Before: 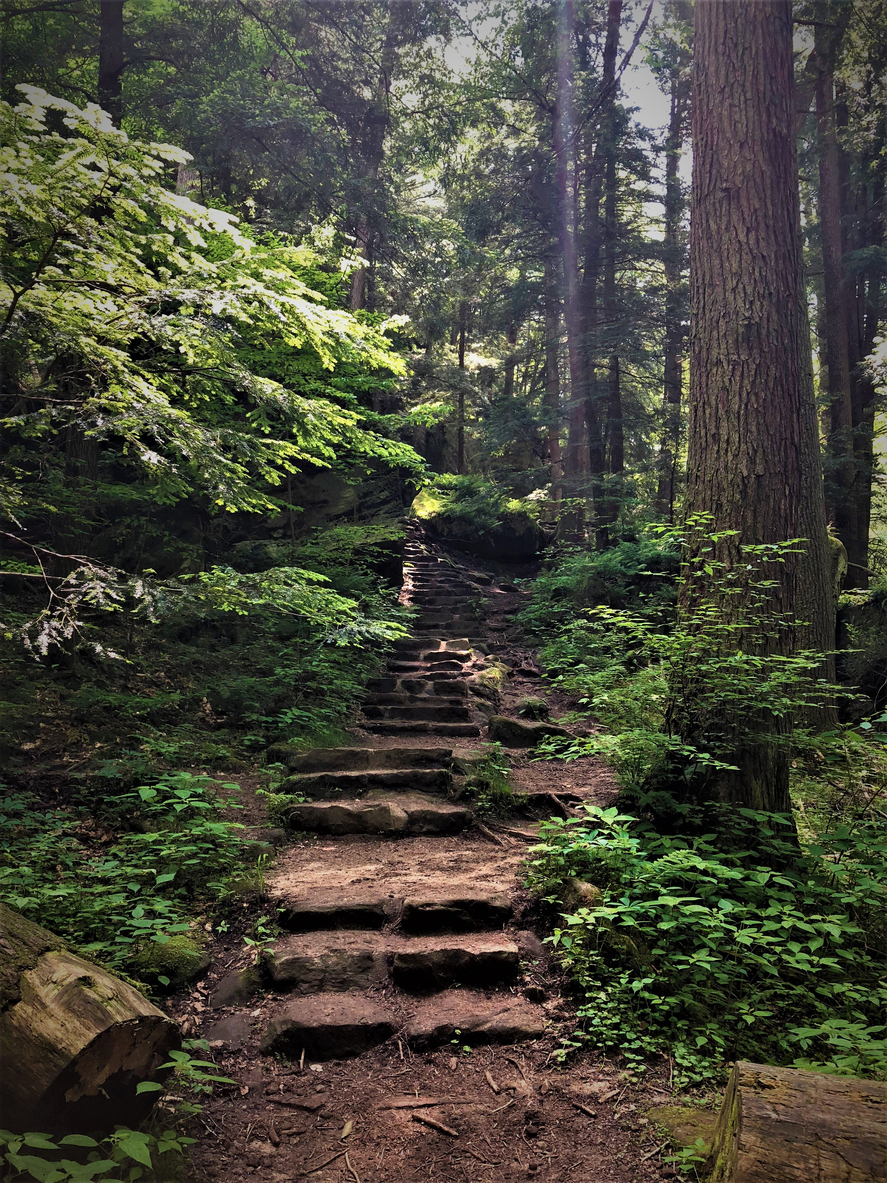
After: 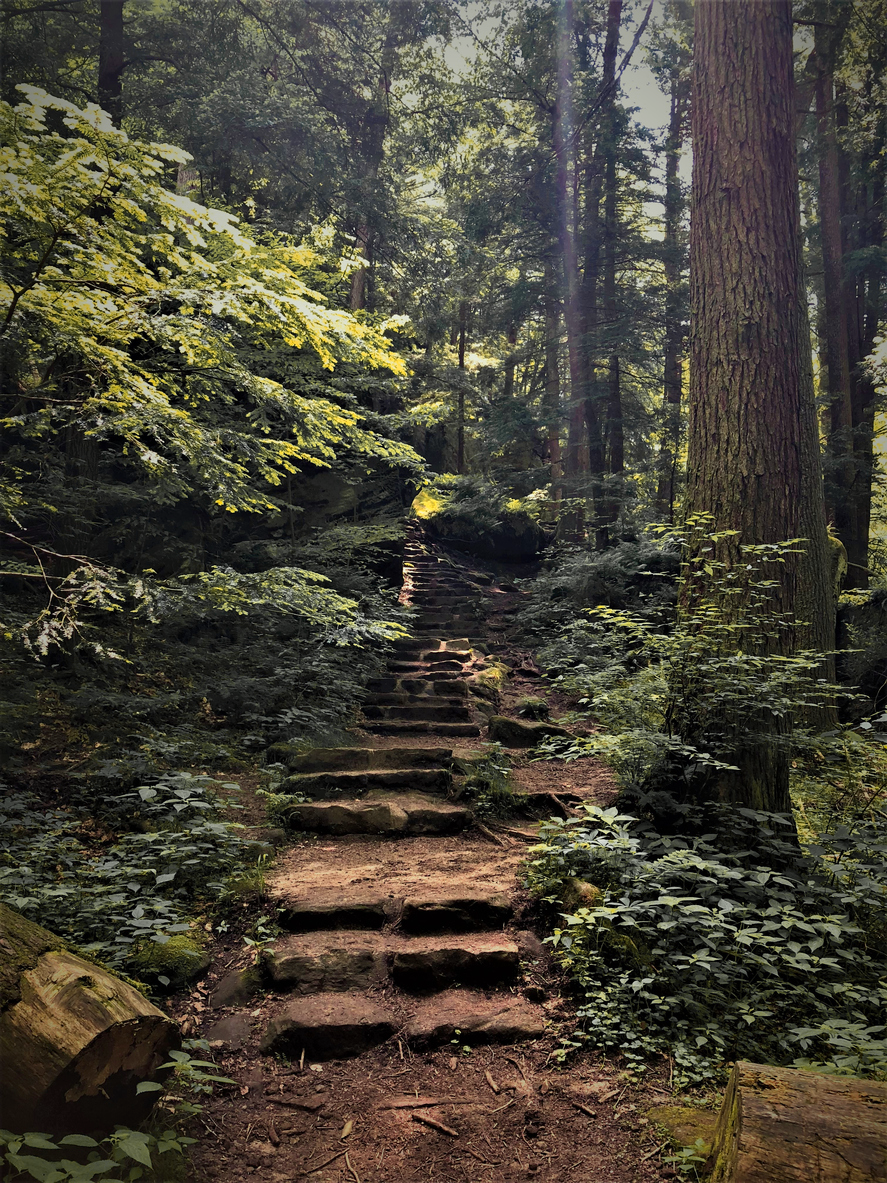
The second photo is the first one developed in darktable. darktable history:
color zones: curves: ch1 [(0.29, 0.492) (0.373, 0.185) (0.509, 0.481)]; ch2 [(0.25, 0.462) (0.749, 0.457)], mix 40.67%
color correction: highlights a* -5.94, highlights b* 11.19
shadows and highlights: shadows -20, white point adjustment -2, highlights -35
